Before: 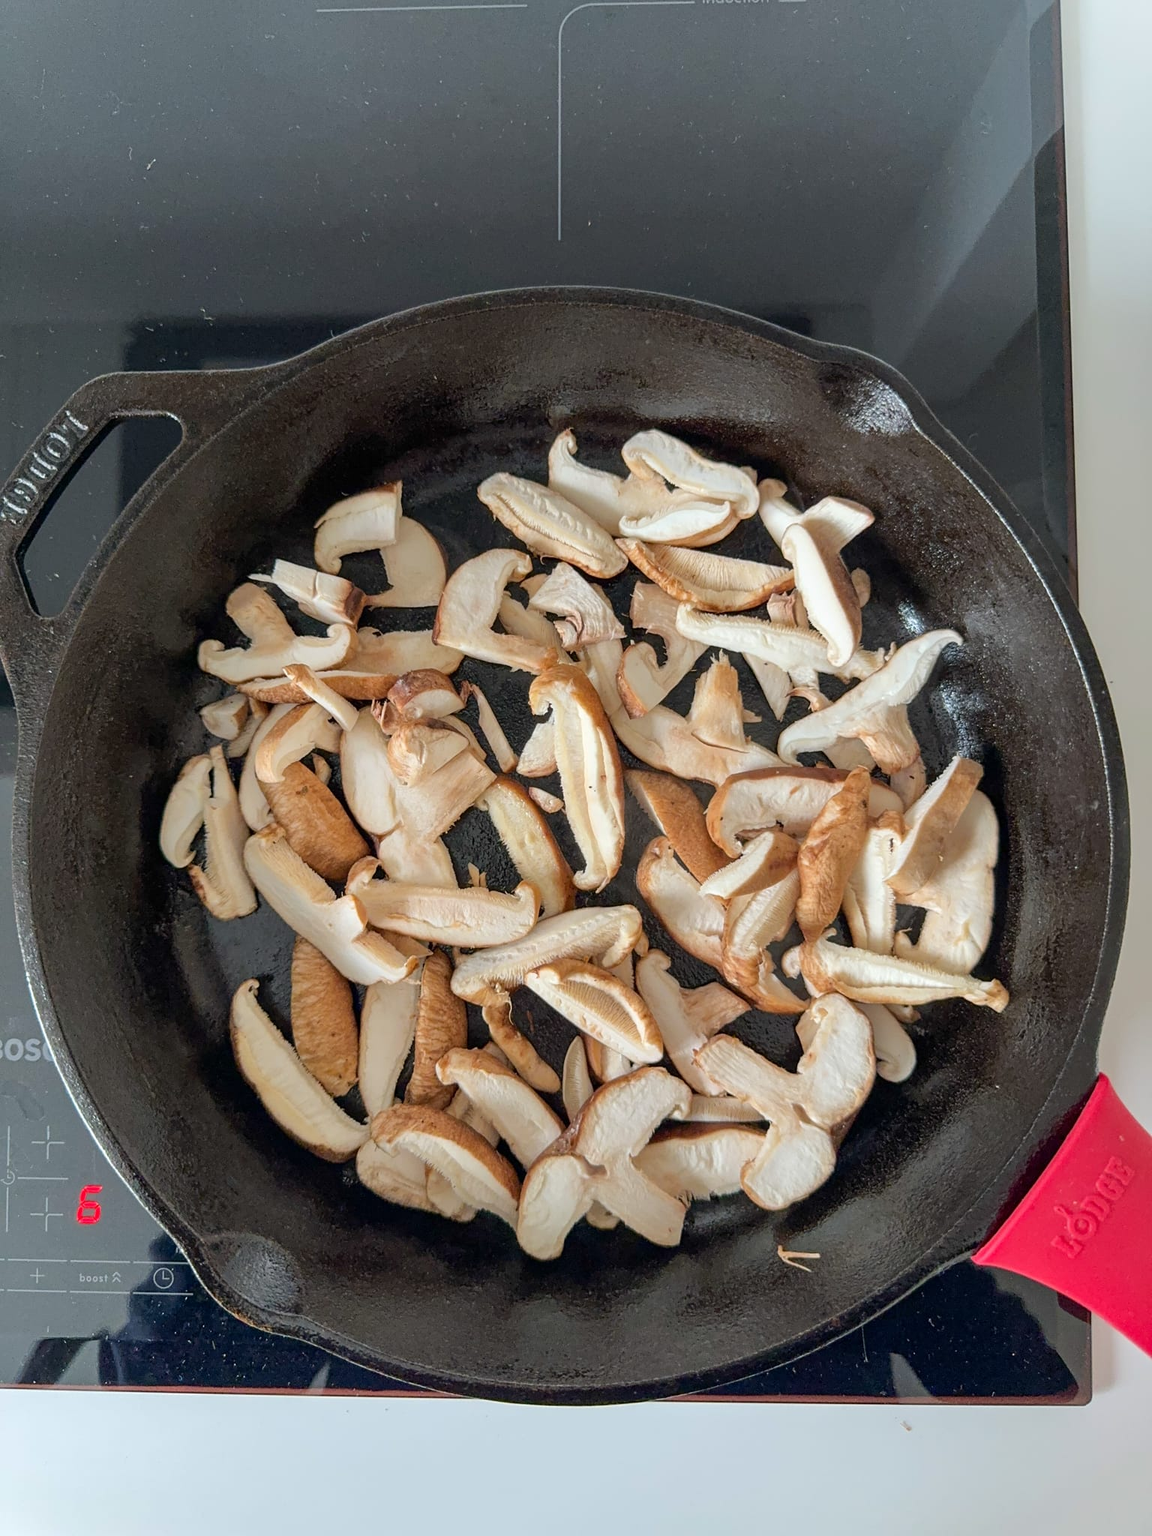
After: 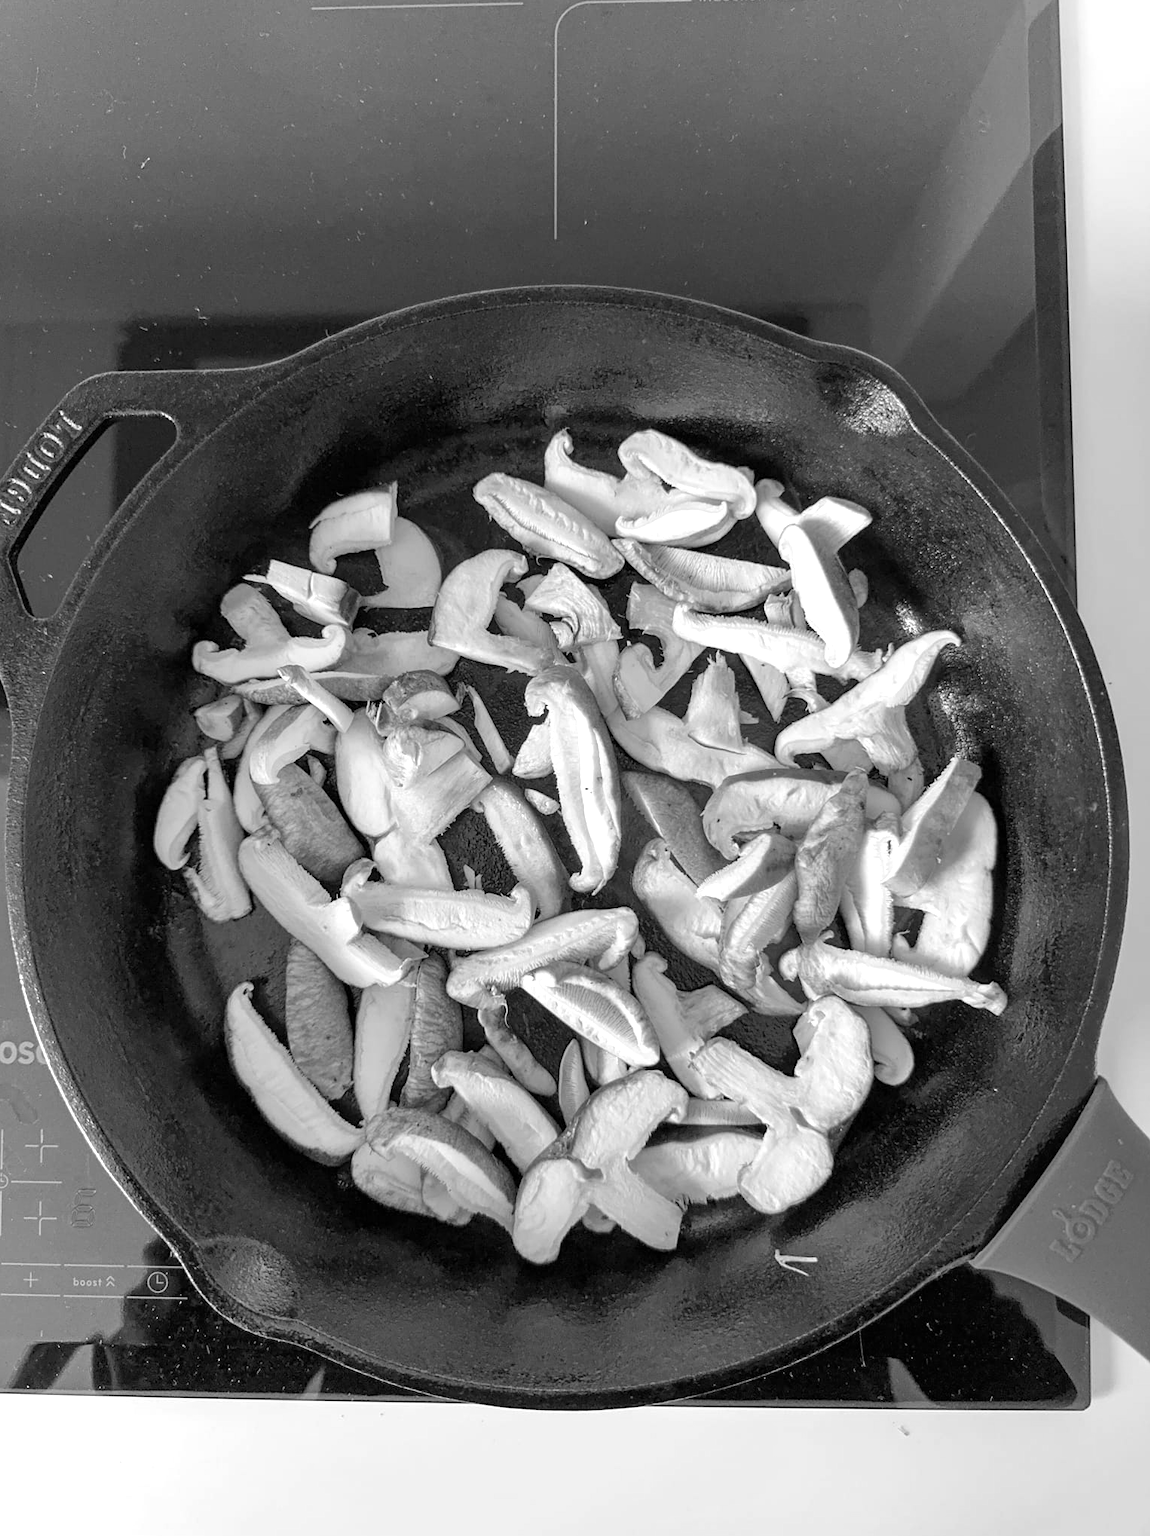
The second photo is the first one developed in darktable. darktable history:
crop and rotate: left 0.614%, top 0.179%, bottom 0.309%
color balance rgb: linear chroma grading › shadows 10%, linear chroma grading › highlights 10%, linear chroma grading › global chroma 15%, linear chroma grading › mid-tones 15%, perceptual saturation grading › global saturation 40%, perceptual saturation grading › highlights -25%, perceptual saturation grading › mid-tones 35%, perceptual saturation grading › shadows 35%, perceptual brilliance grading › global brilliance 11.29%, global vibrance 11.29%
monochrome: on, module defaults
